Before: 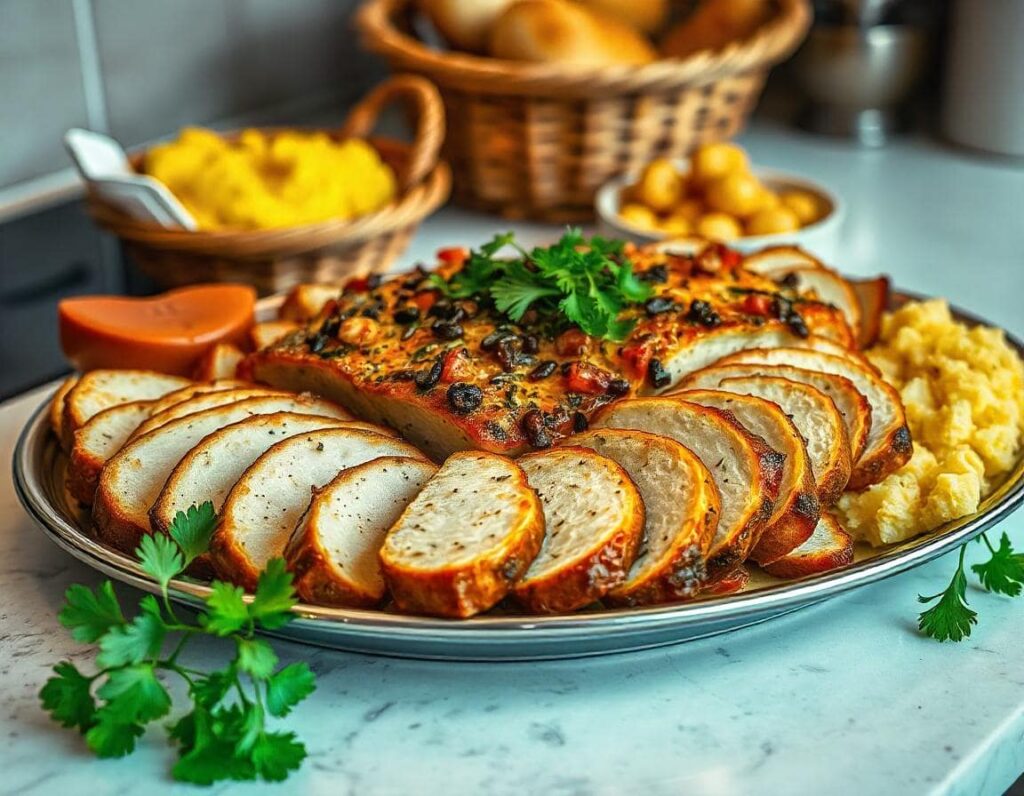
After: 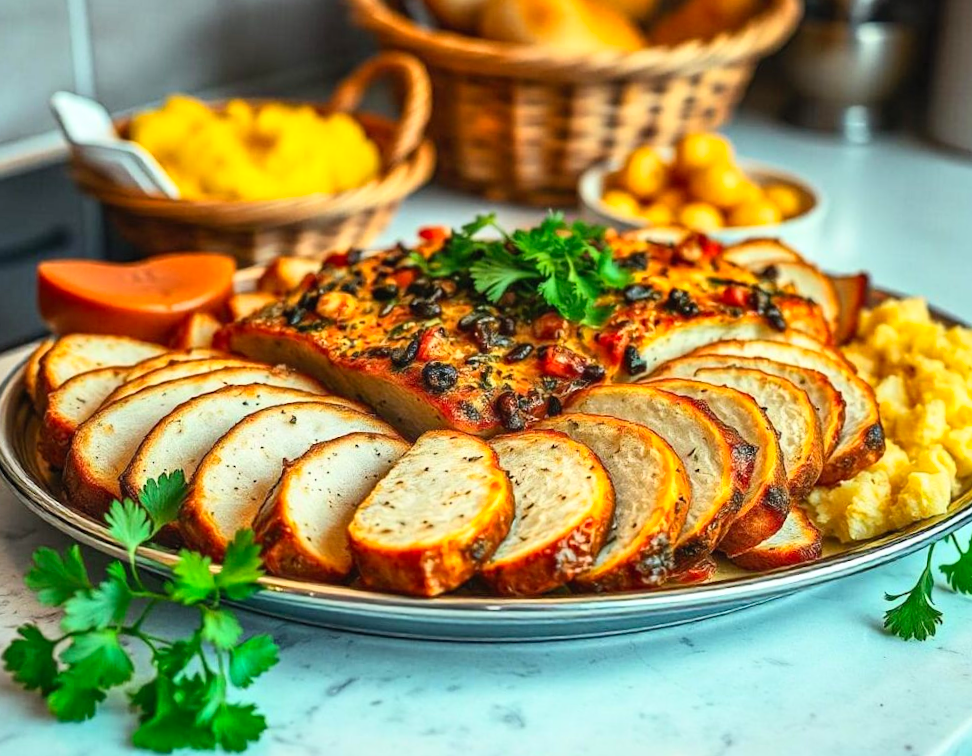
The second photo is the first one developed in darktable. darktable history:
crop and rotate: angle -2.38°
contrast brightness saturation: contrast 0.2, brightness 0.16, saturation 0.22
